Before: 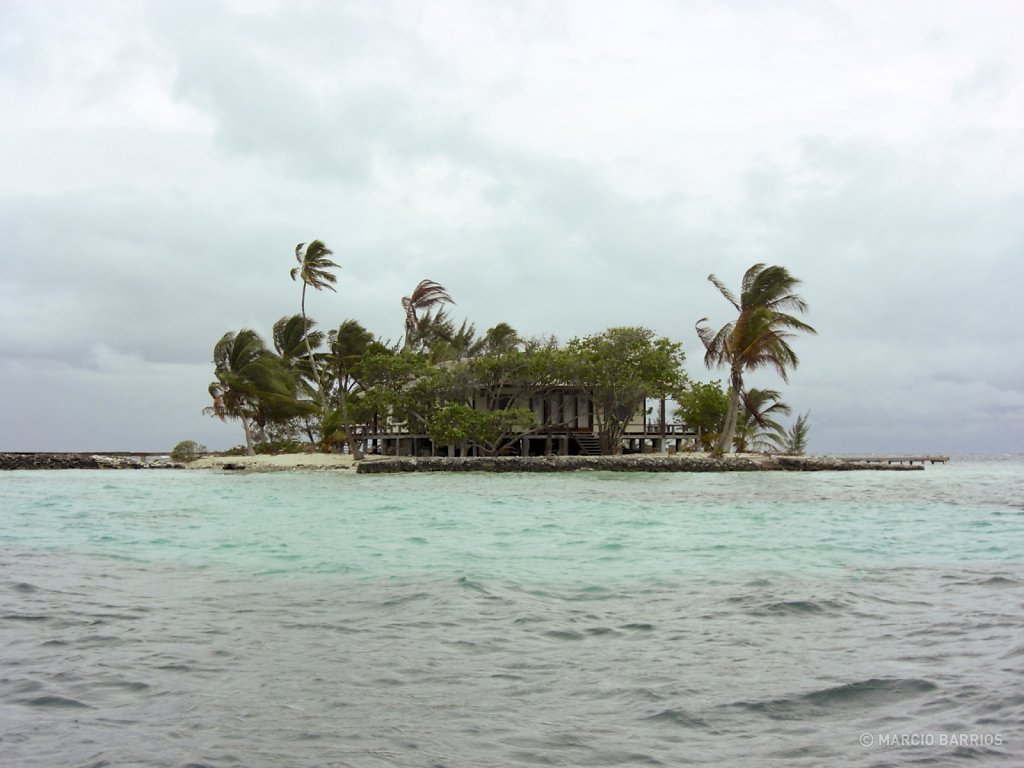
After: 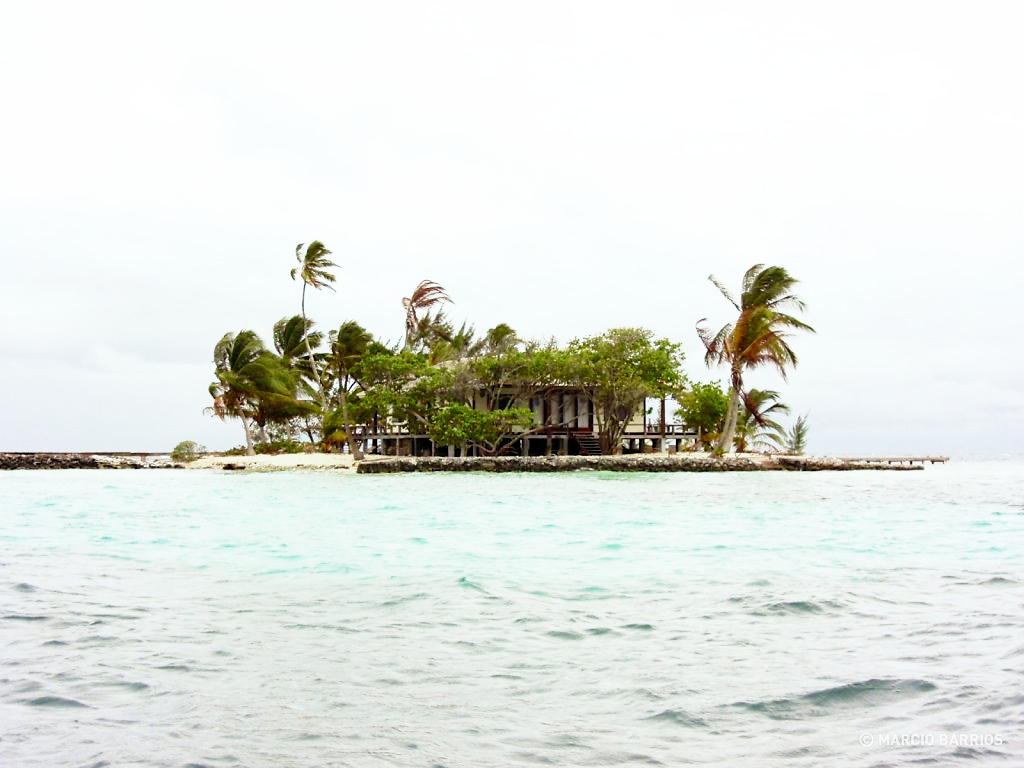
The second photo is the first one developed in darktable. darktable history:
base curve: curves: ch0 [(0, 0) (0.012, 0.01) (0.073, 0.168) (0.31, 0.711) (0.645, 0.957) (1, 1)], preserve colors none
tone equalizer: on, module defaults
